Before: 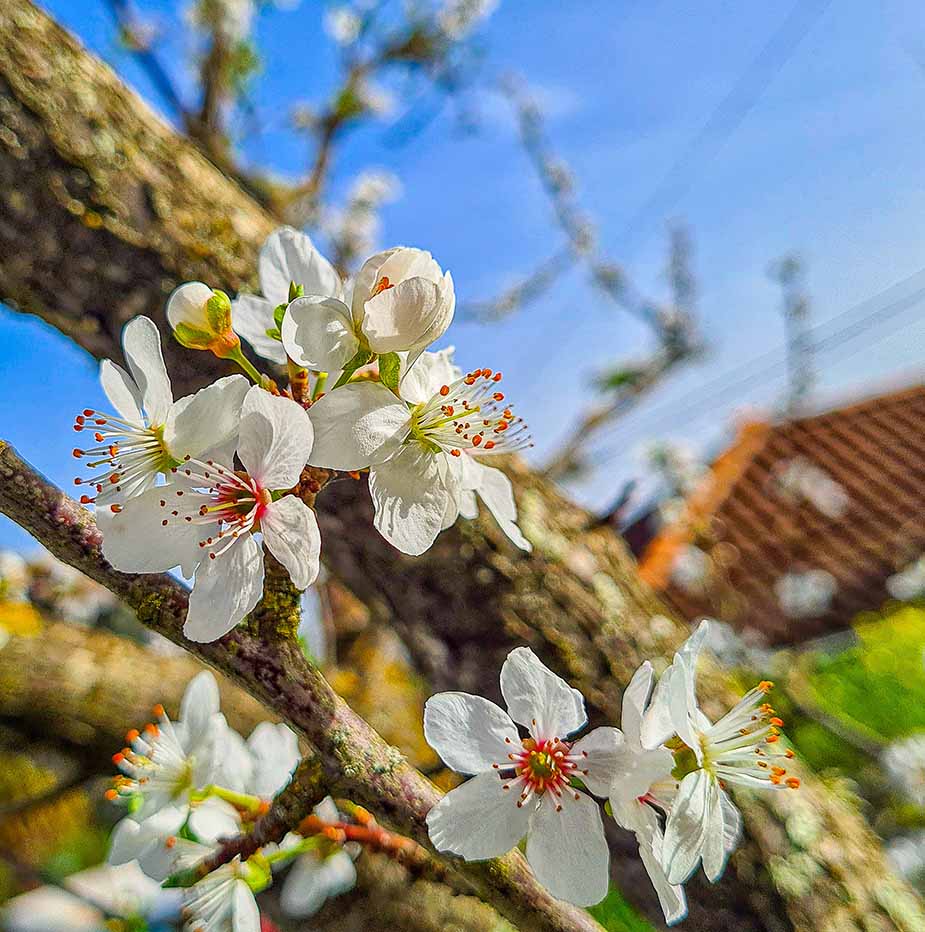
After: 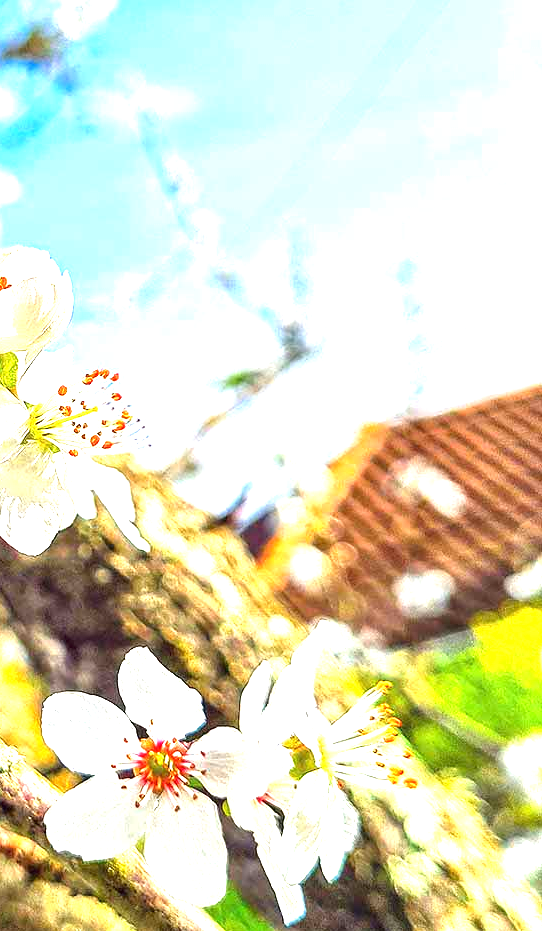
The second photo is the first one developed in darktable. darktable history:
exposure: black level correction 0, exposure 1.9 EV, compensate highlight preservation false
crop: left 41.402%
